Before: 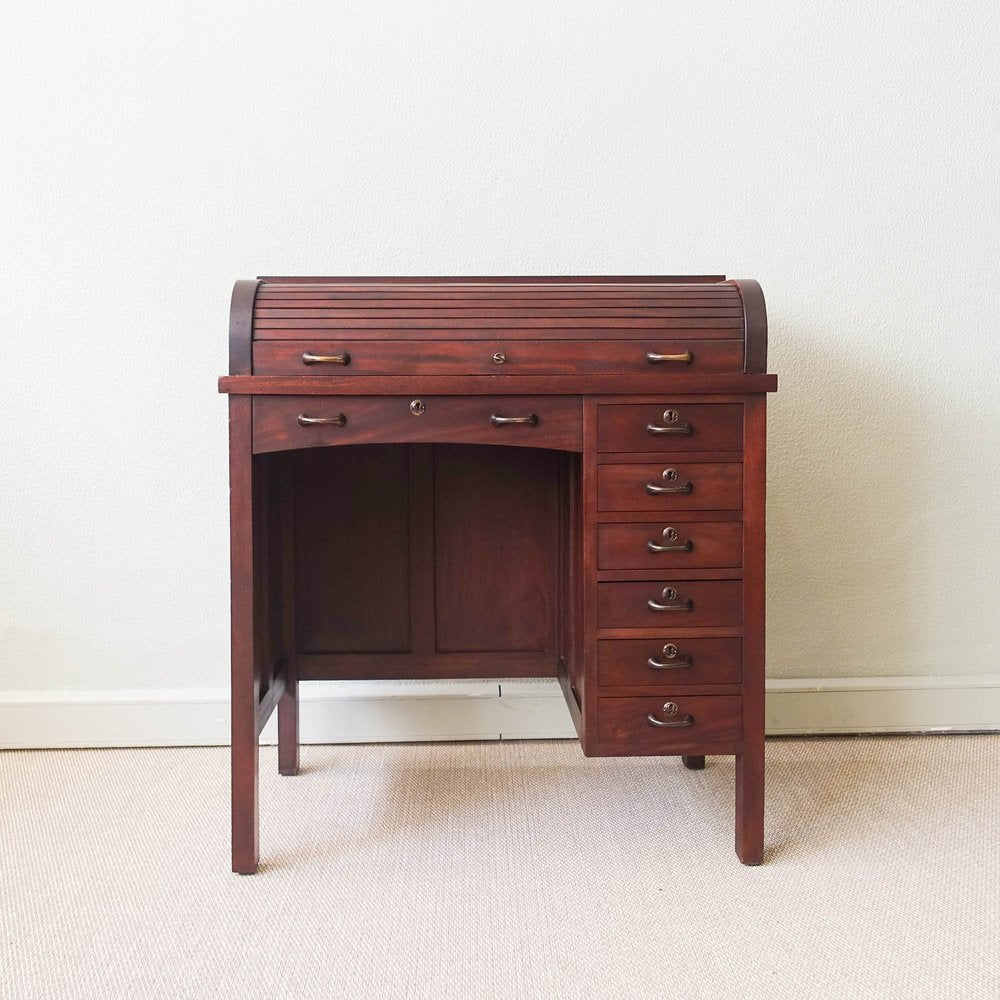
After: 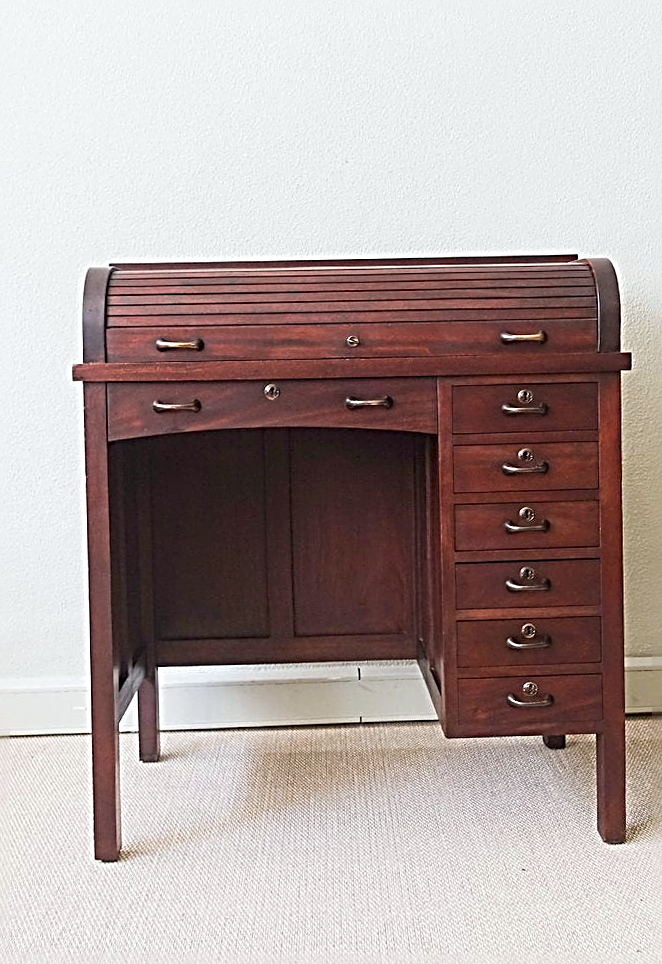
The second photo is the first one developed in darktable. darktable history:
sharpen: radius 3.69, amount 0.928
crop and rotate: left 14.292%, right 19.041%
white balance: red 0.986, blue 1.01
exposure: black level correction 0, compensate exposure bias true, compensate highlight preservation false
rotate and perspective: rotation -1°, crop left 0.011, crop right 0.989, crop top 0.025, crop bottom 0.975
